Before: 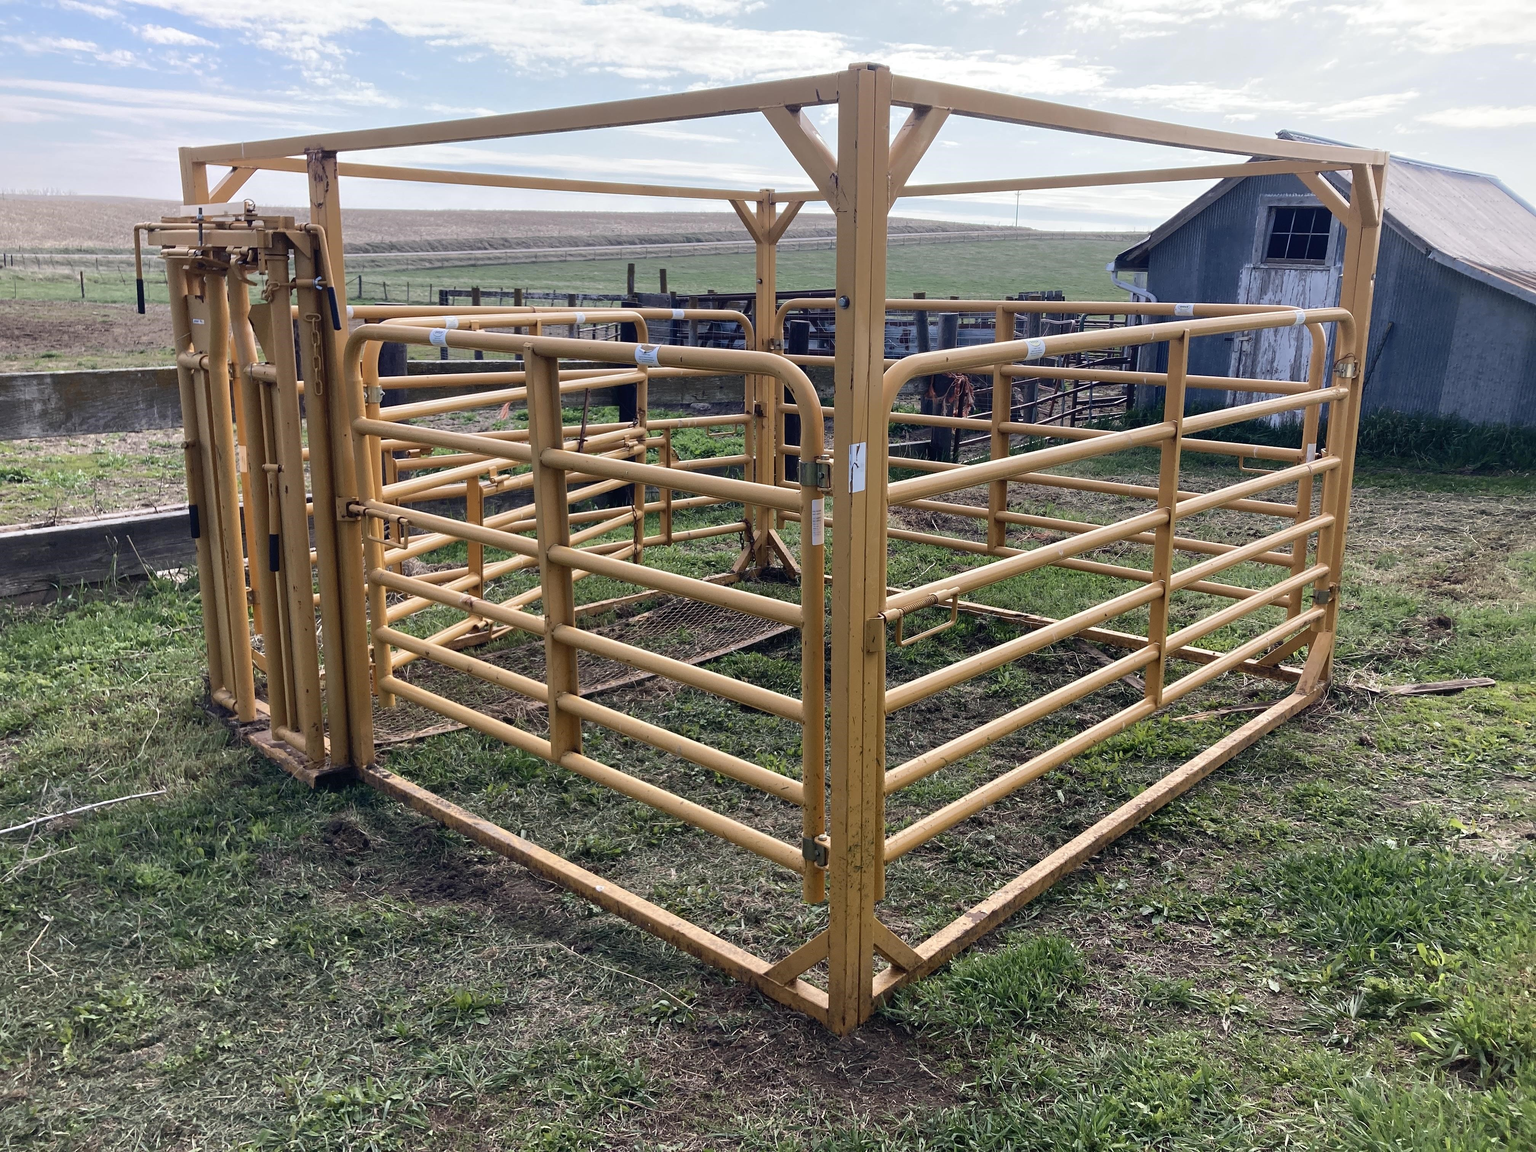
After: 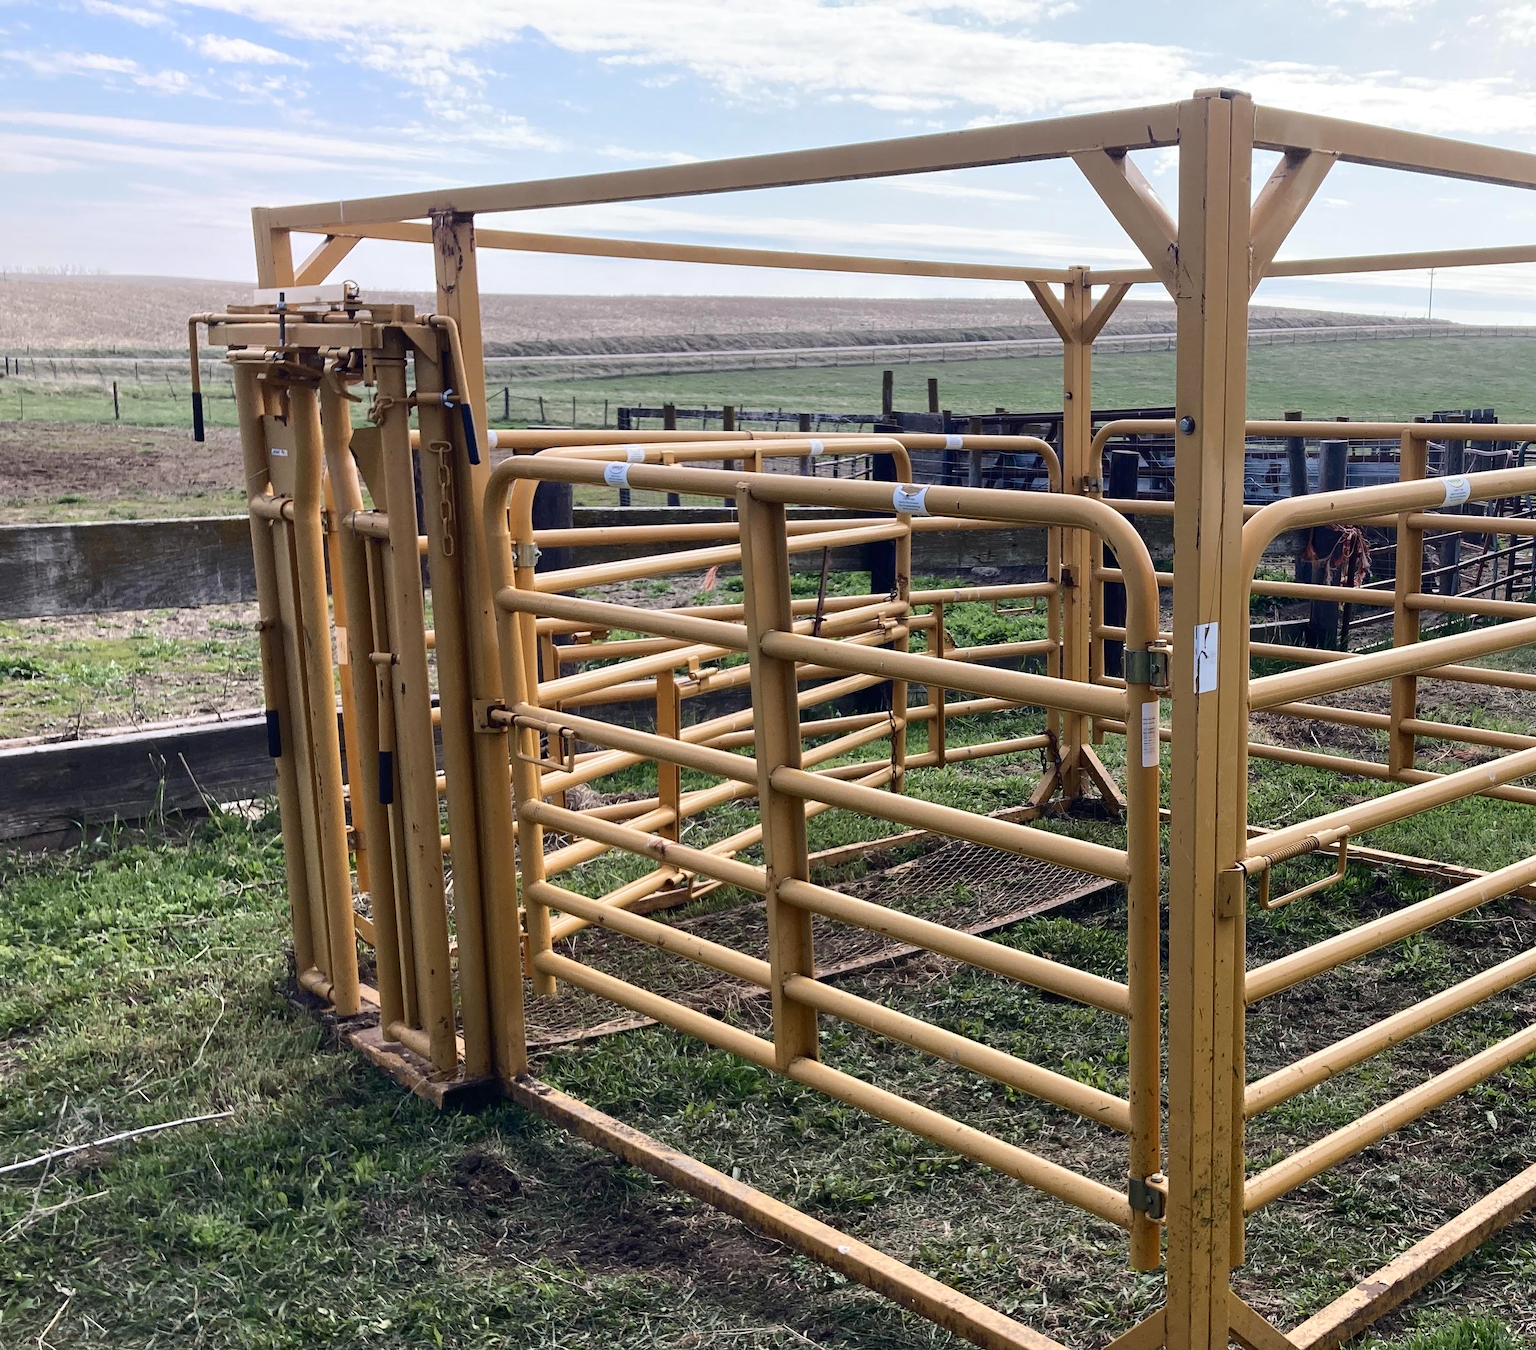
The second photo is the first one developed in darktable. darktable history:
crop: right 28.885%, bottom 16.626%
contrast brightness saturation: contrast 0.15, brightness -0.01, saturation 0.1
